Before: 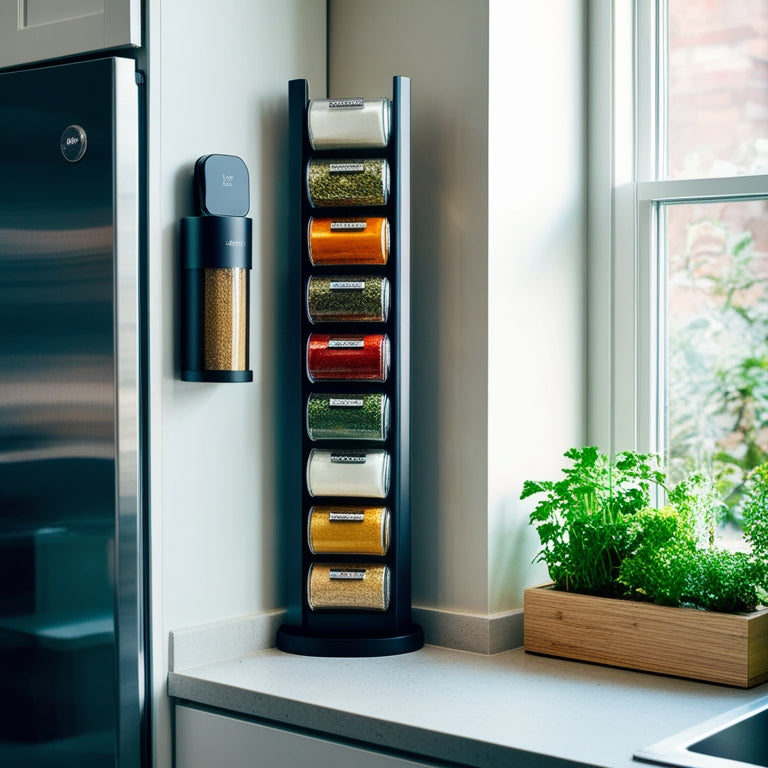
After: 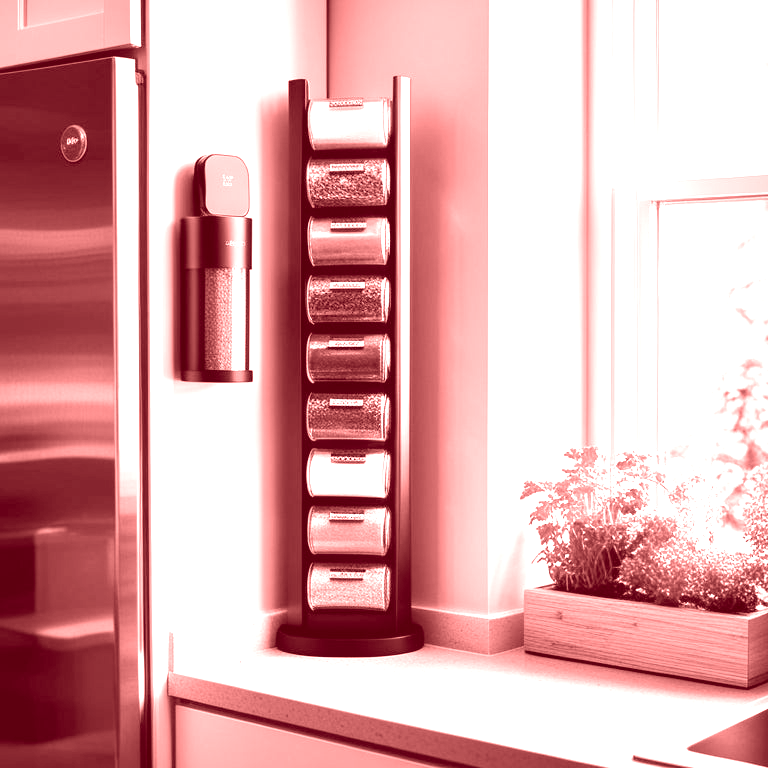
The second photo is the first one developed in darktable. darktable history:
colorize: saturation 60%, source mix 100%
exposure: exposure 1 EV, compensate highlight preservation false
